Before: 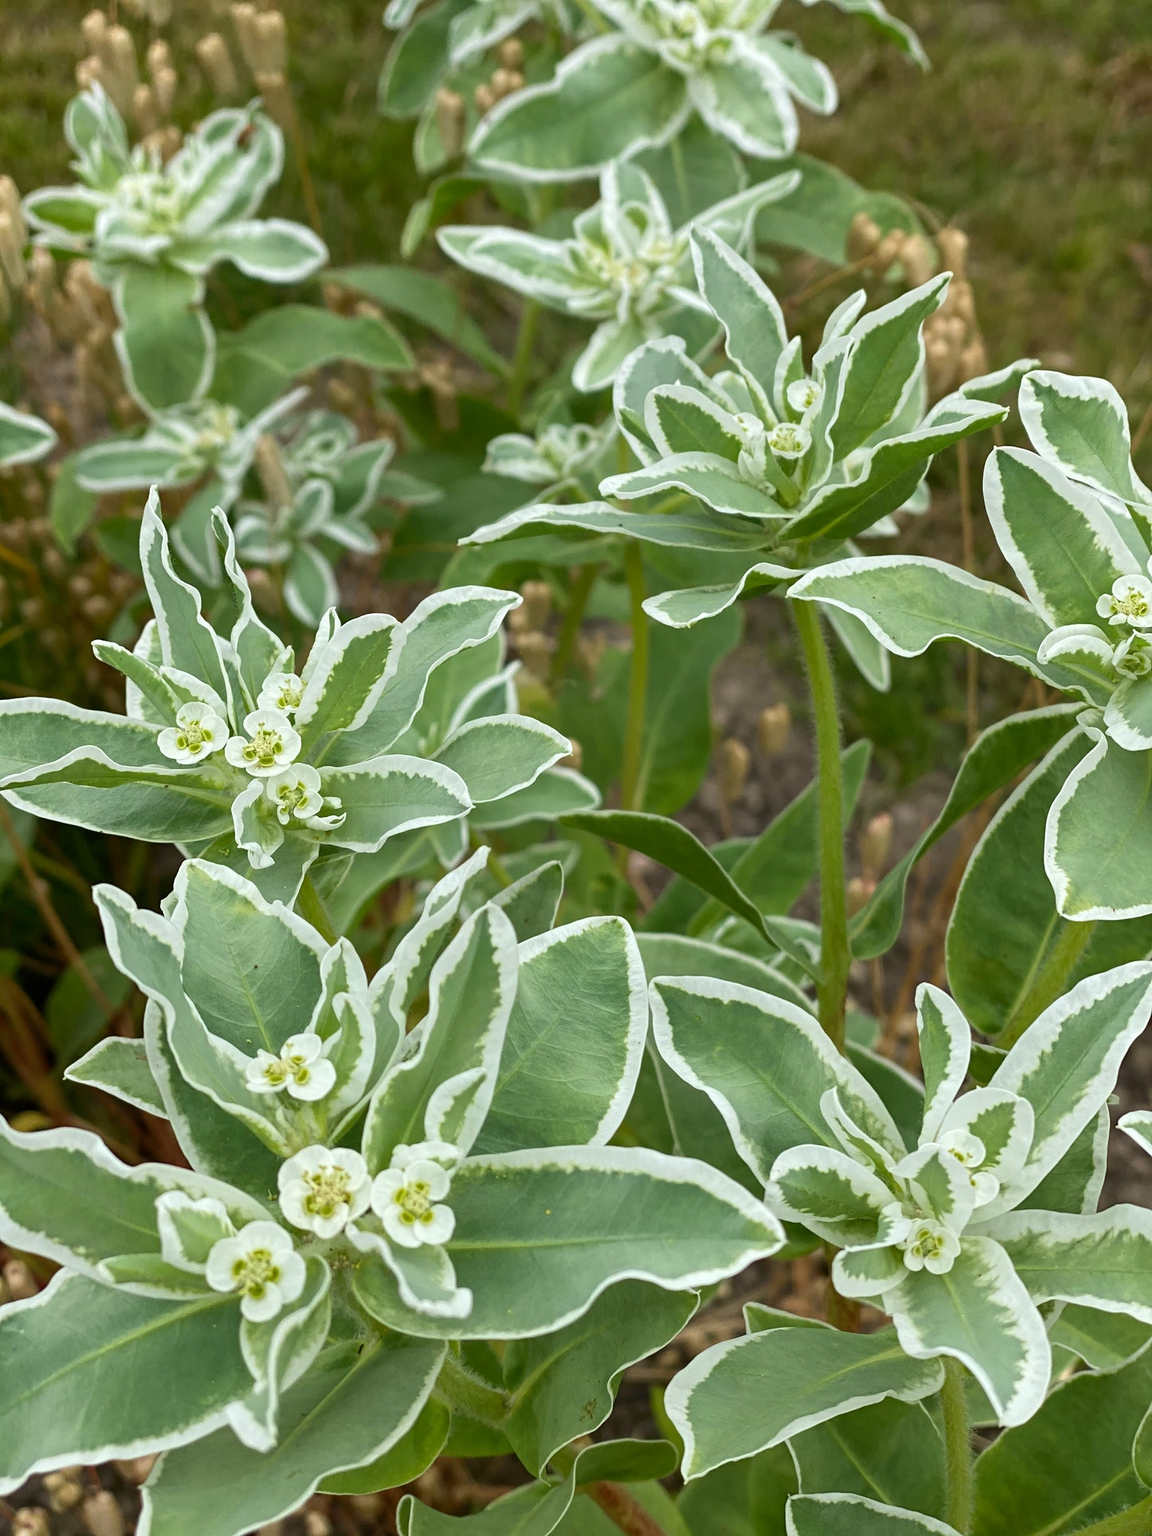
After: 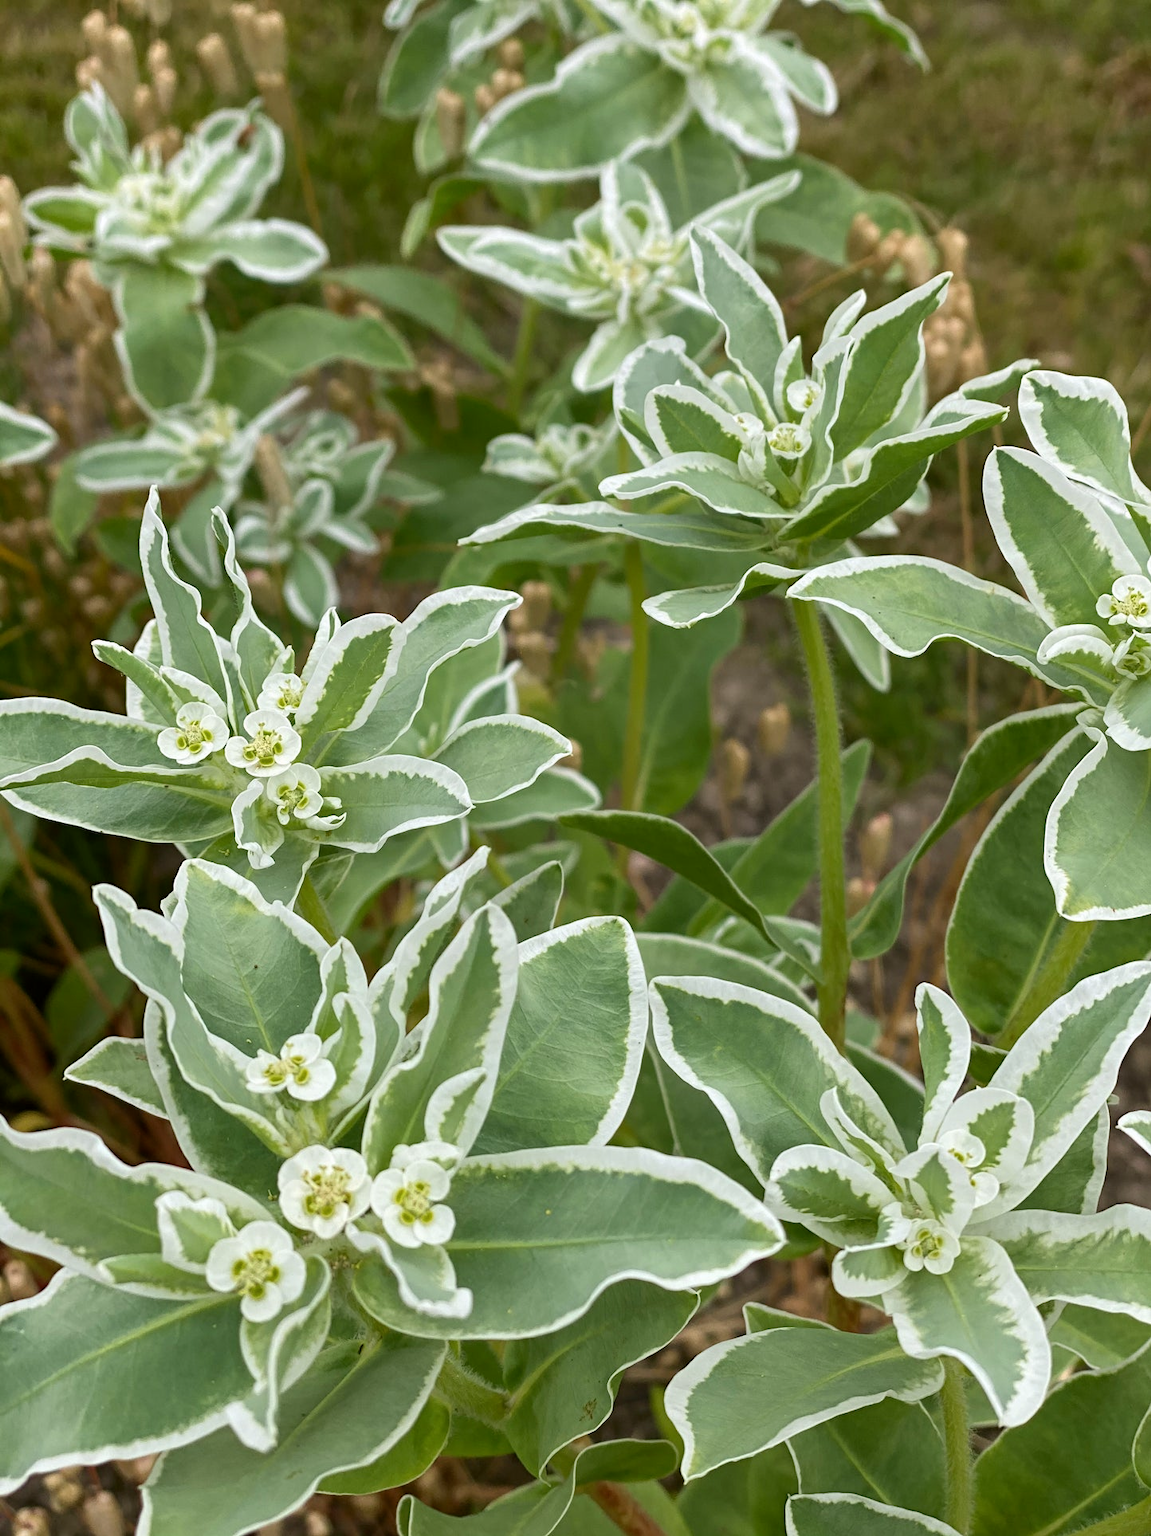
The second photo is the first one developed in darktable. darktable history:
color correction: highlights a* 3.11, highlights b* -1.61, shadows a* -0.109, shadows b* 2.33, saturation 0.982
